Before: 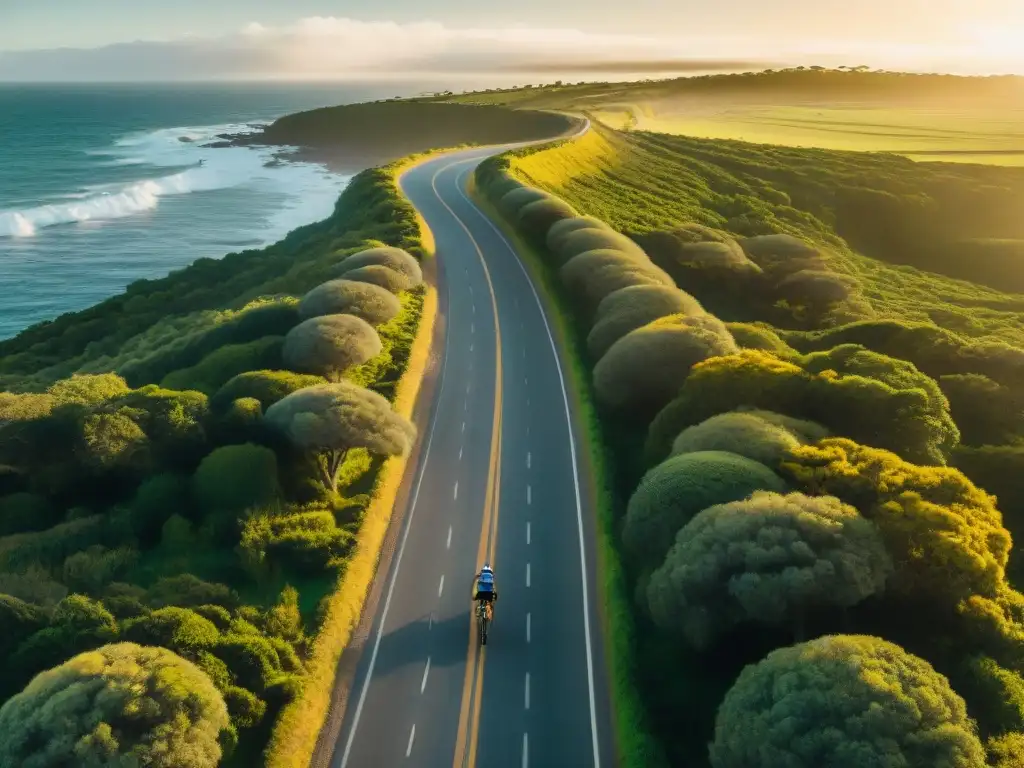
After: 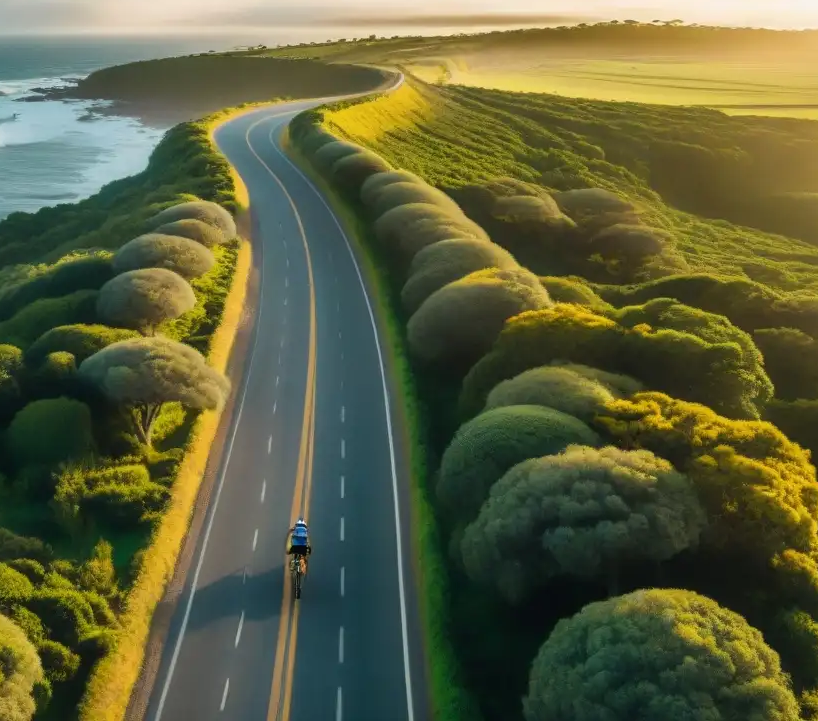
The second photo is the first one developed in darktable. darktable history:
crop and rotate: left 18.198%, top 6.01%, right 1.851%
